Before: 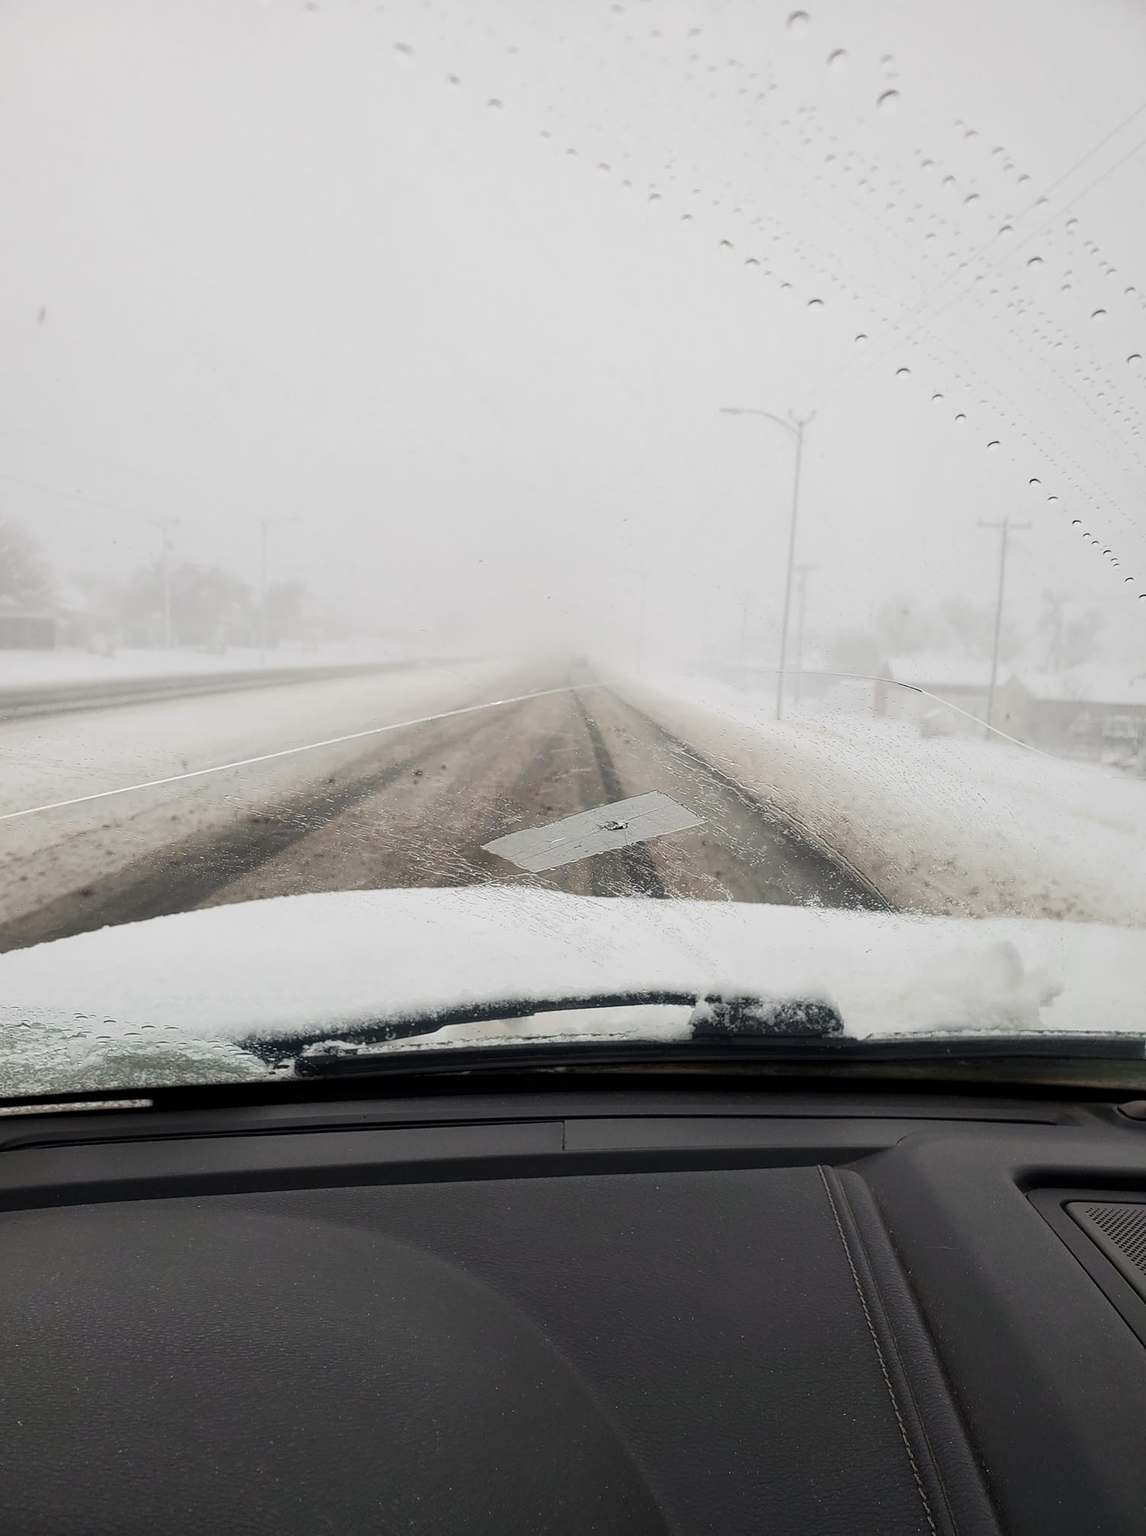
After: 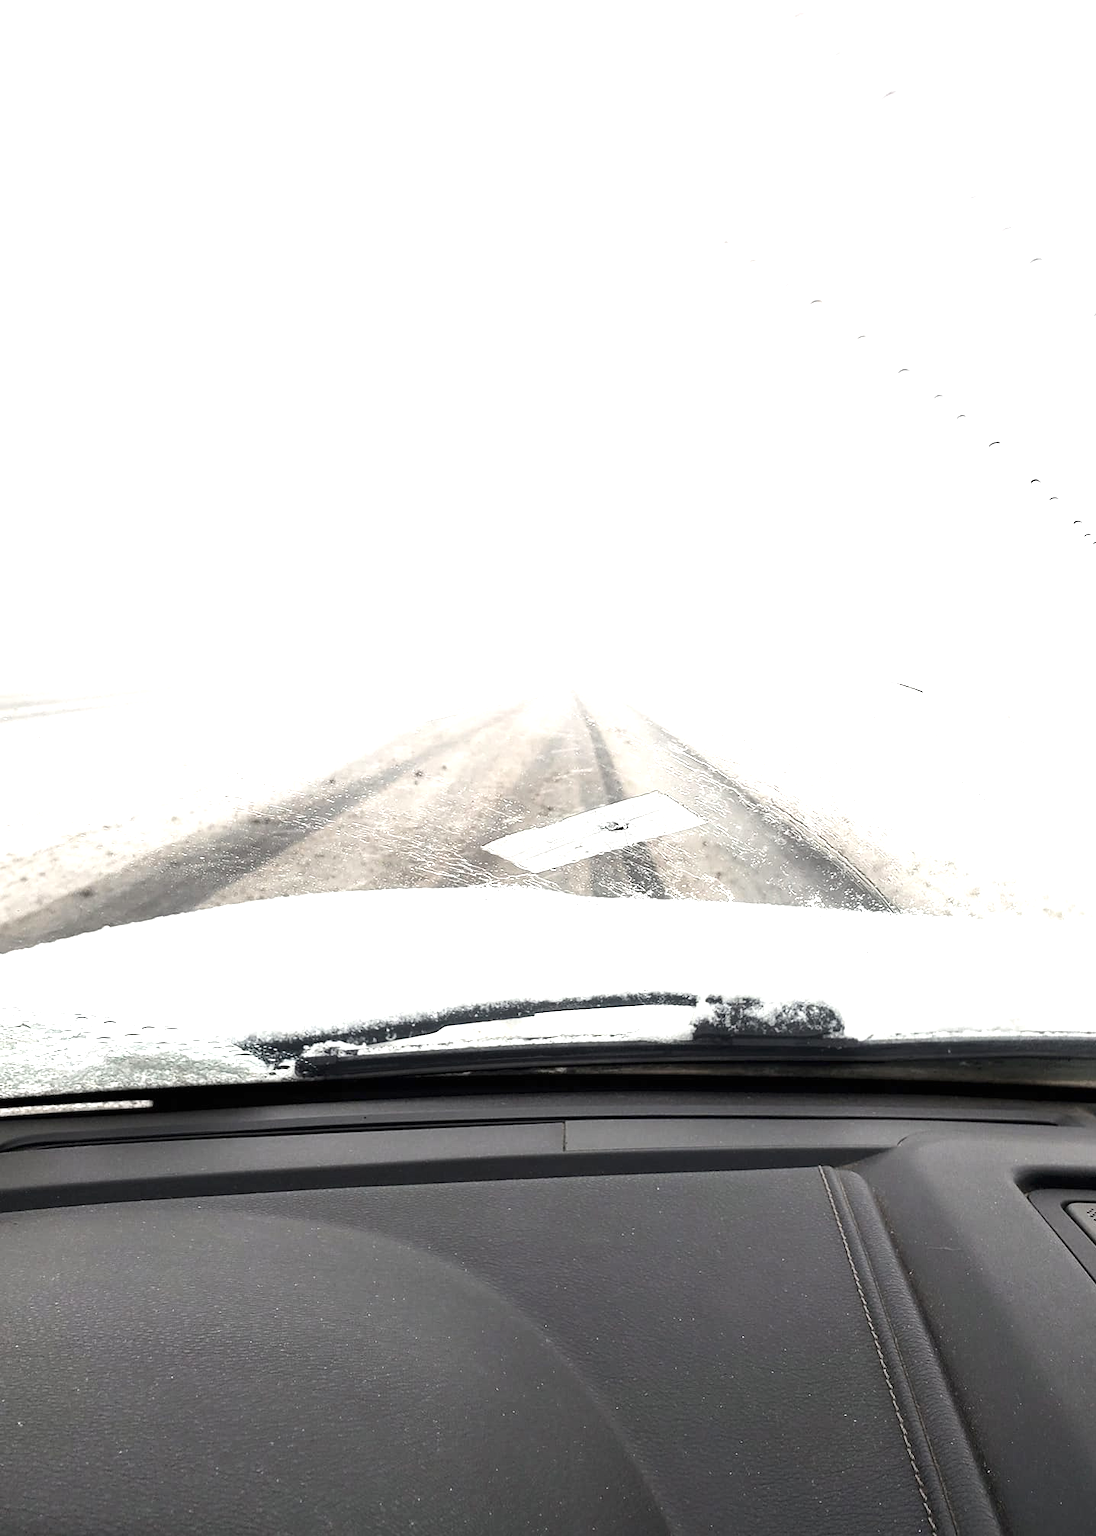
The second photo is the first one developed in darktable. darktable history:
exposure: black level correction 0, exposure 1.497 EV, compensate exposure bias true, compensate highlight preservation false
crop: right 4.323%, bottom 0.042%
contrast brightness saturation: contrast 0.105, saturation -0.3
